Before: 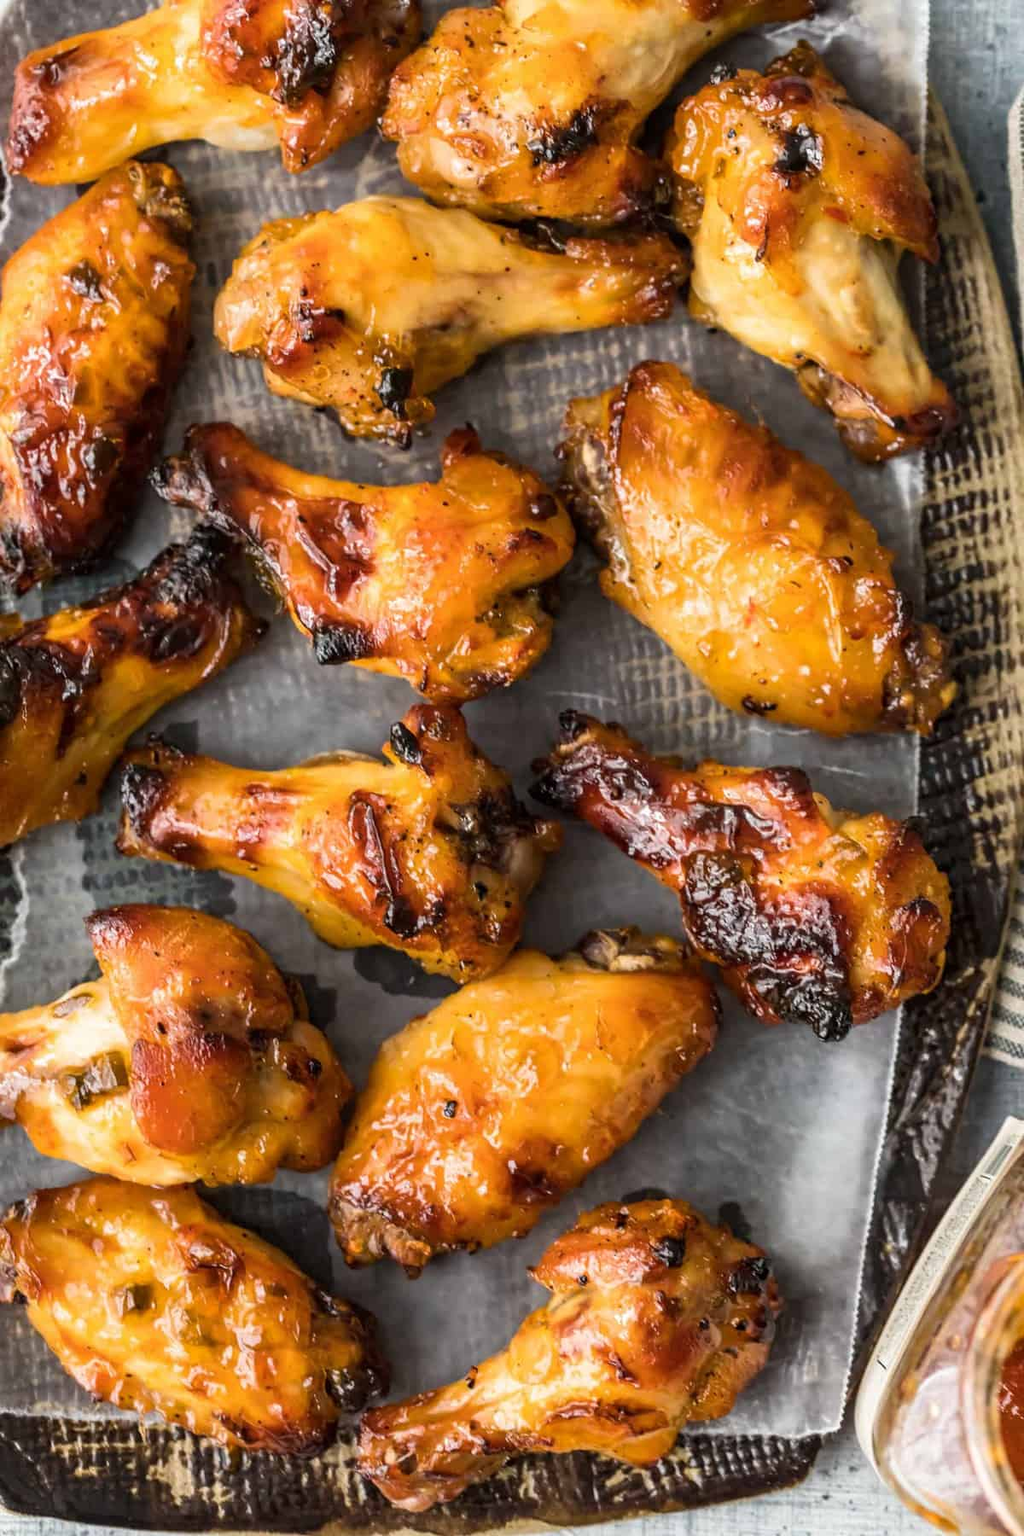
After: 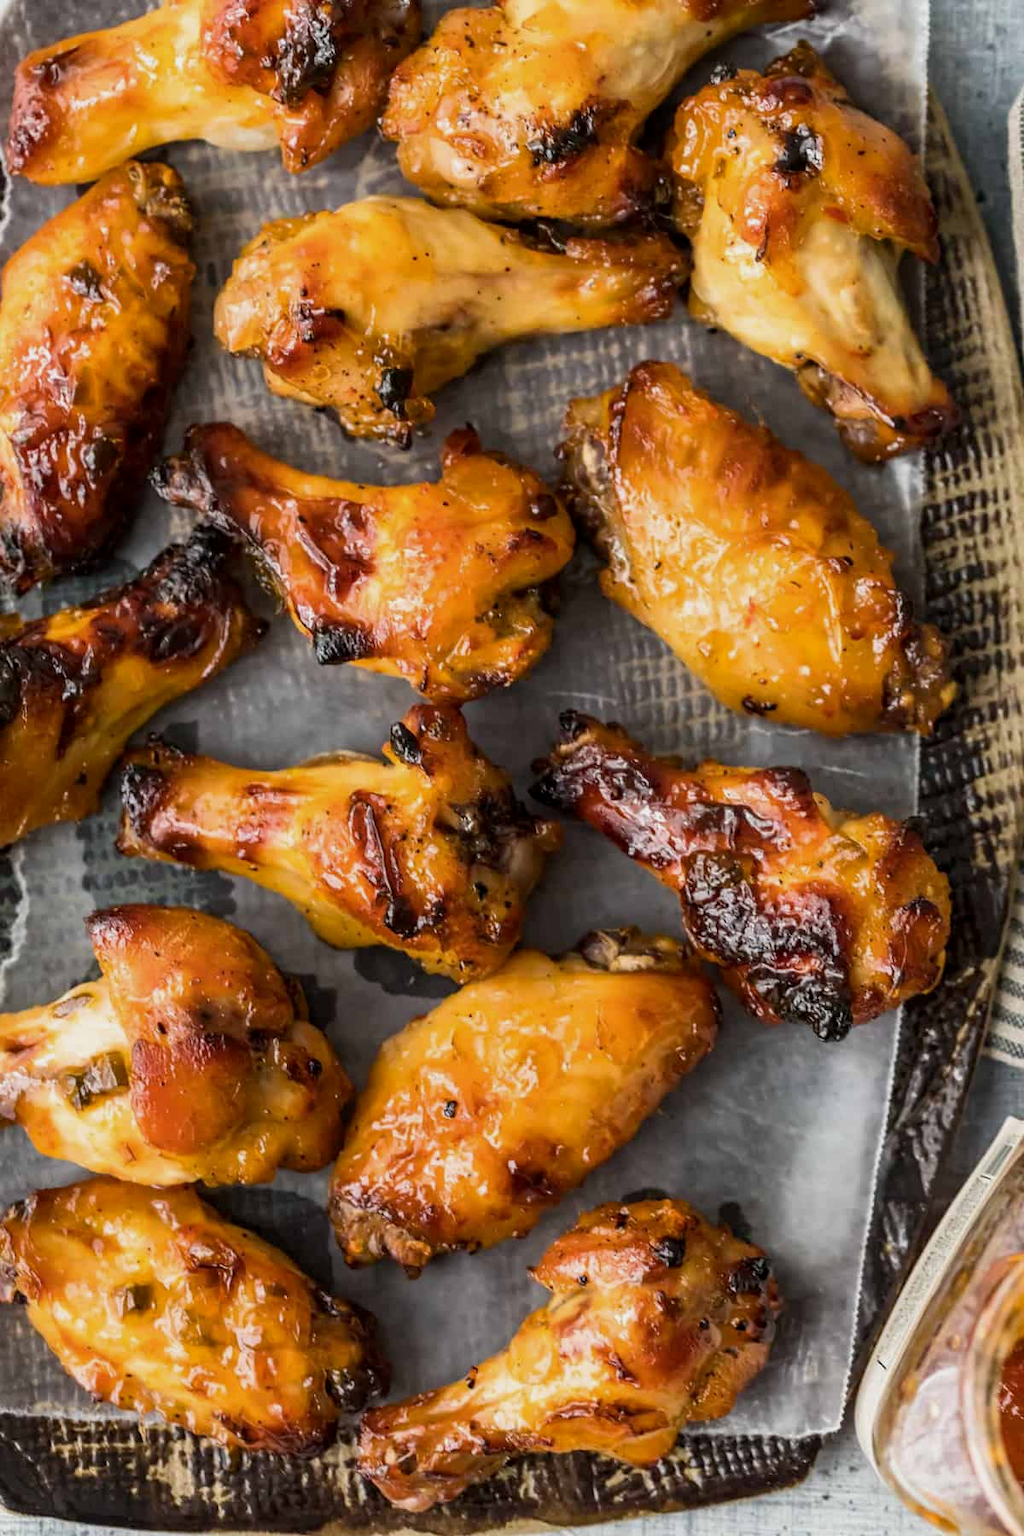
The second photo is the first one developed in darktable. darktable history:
exposure: black level correction 0.001, exposure -0.203 EV, compensate highlight preservation false
